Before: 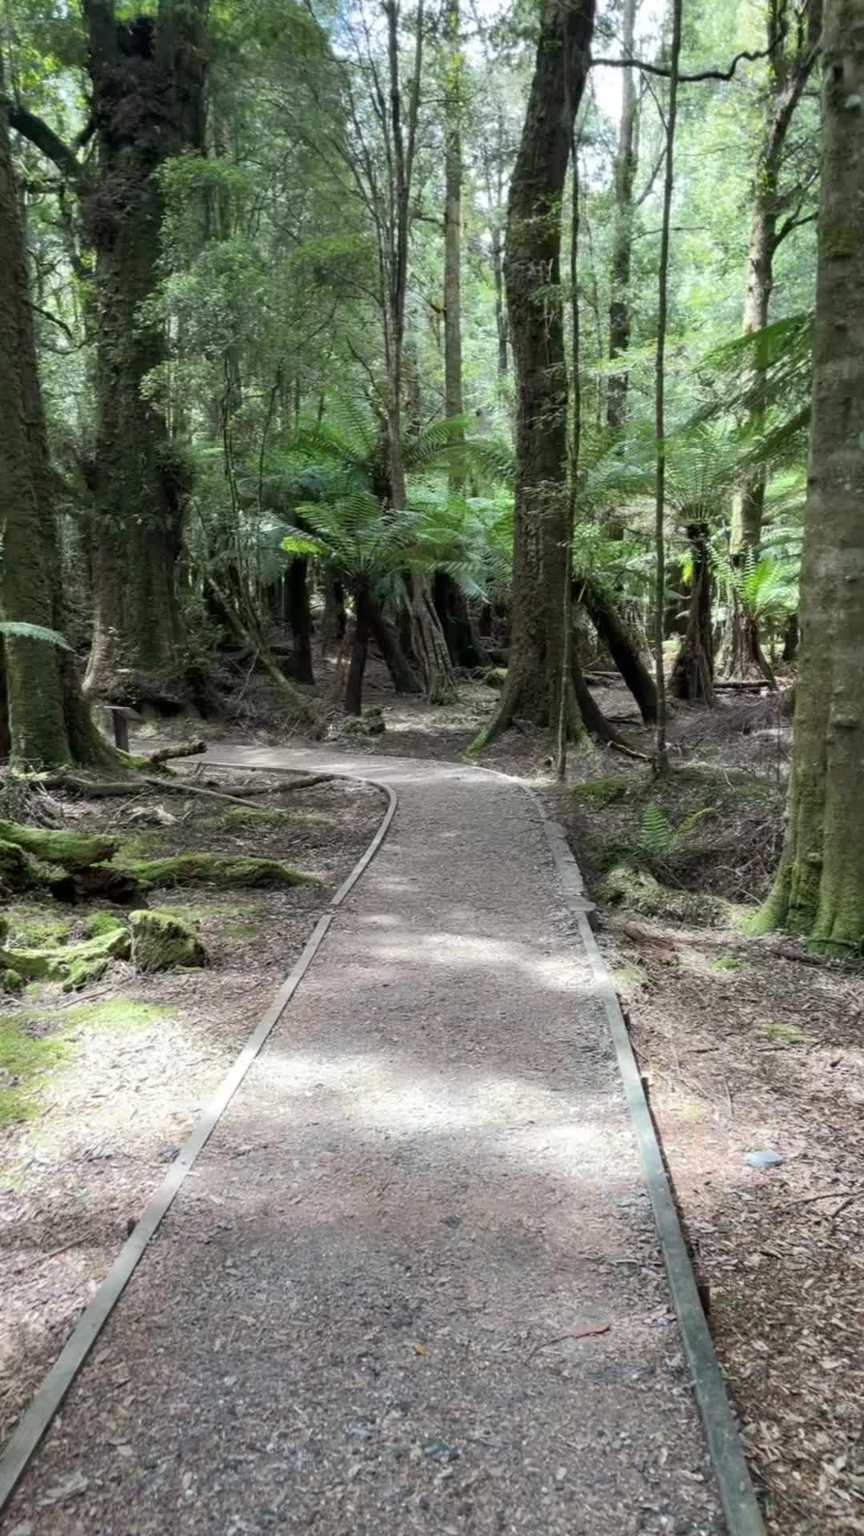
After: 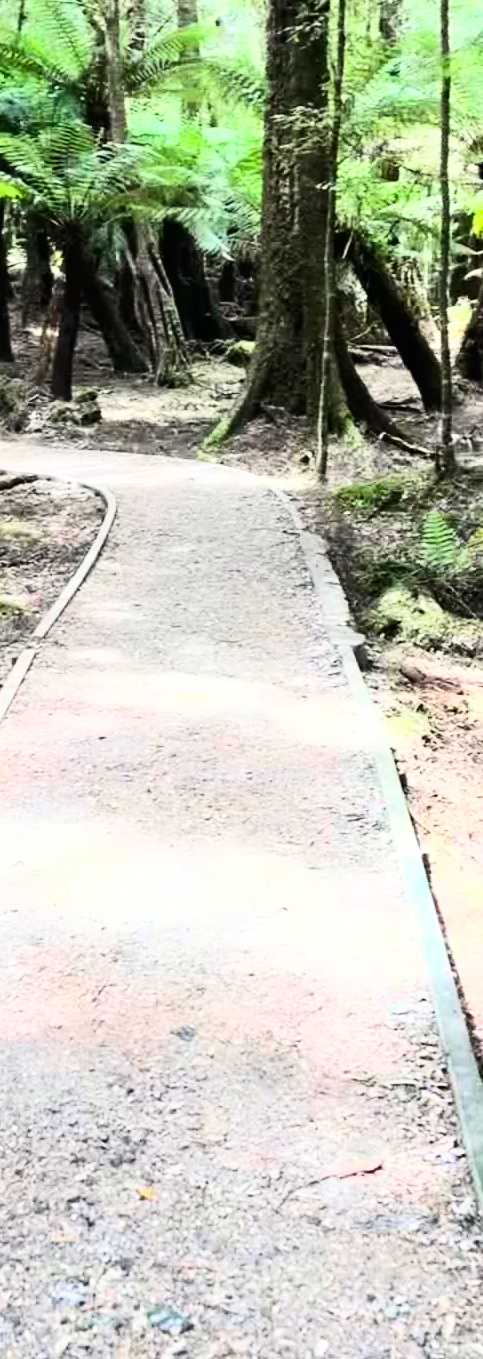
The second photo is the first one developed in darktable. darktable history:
crop: left 35.255%, top 25.753%, right 19.99%, bottom 3.42%
contrast brightness saturation: contrast 0.226, brightness 0.105, saturation 0.291
base curve: curves: ch0 [(0, 0) (0.007, 0.004) (0.027, 0.03) (0.046, 0.07) (0.207, 0.54) (0.442, 0.872) (0.673, 0.972) (1, 1)]
